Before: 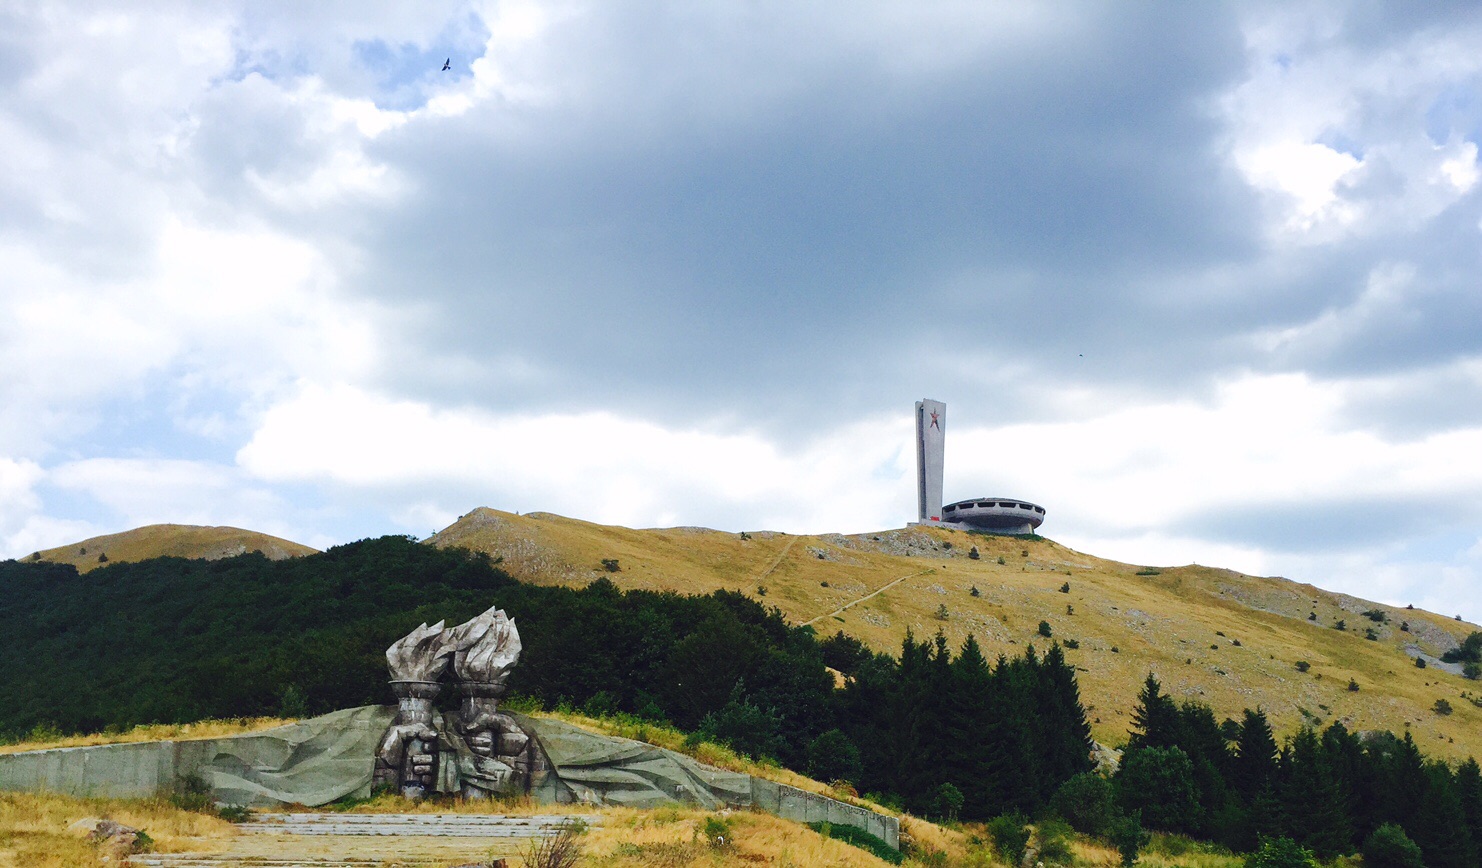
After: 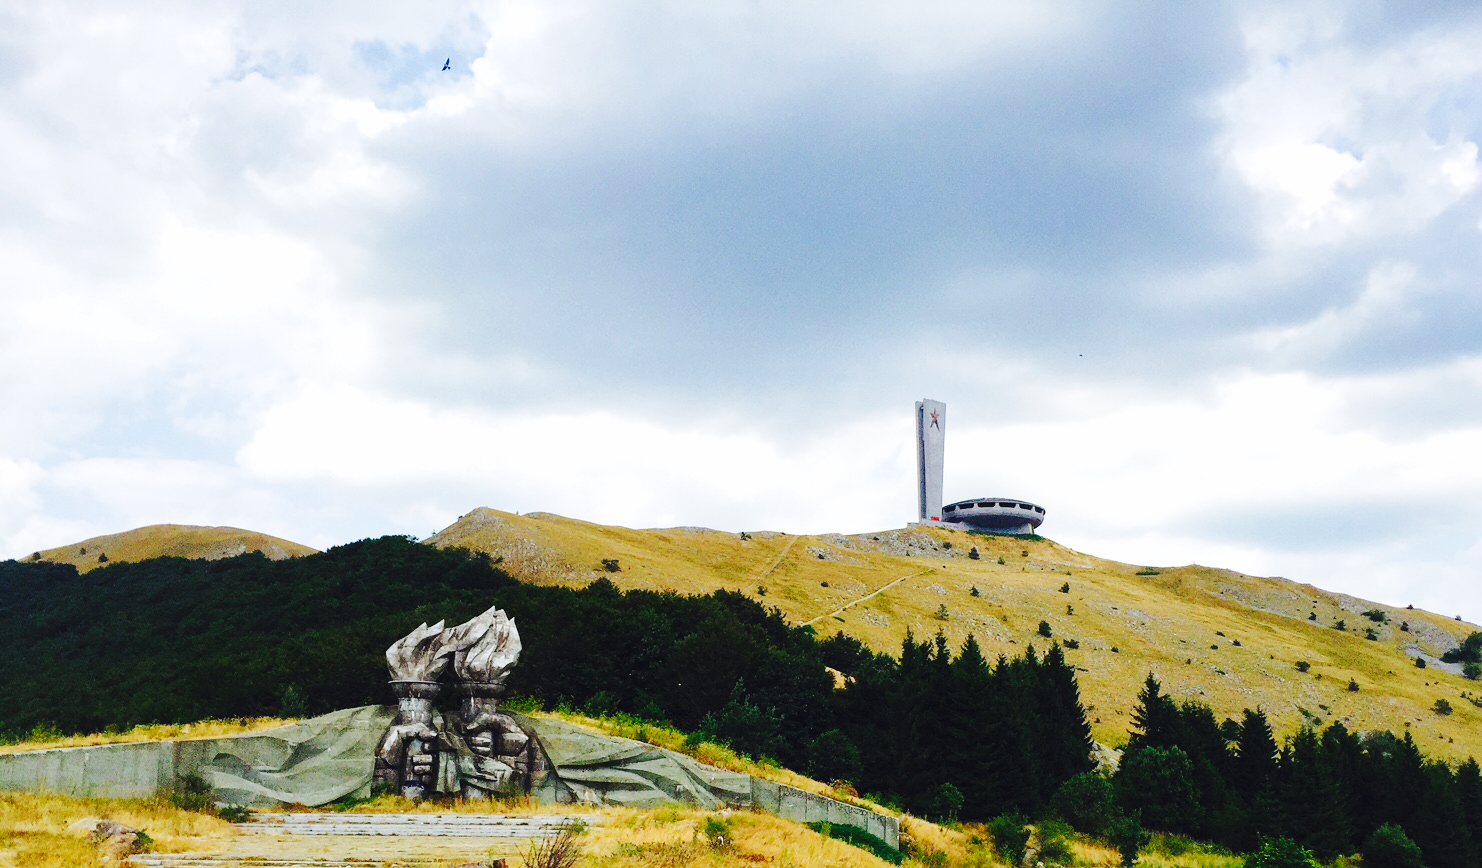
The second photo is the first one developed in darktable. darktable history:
base curve: curves: ch0 [(0, 0) (0.036, 0.025) (0.121, 0.166) (0.206, 0.329) (0.605, 0.79) (1, 1)], preserve colors none
shadows and highlights: shadows 25, highlights -25
